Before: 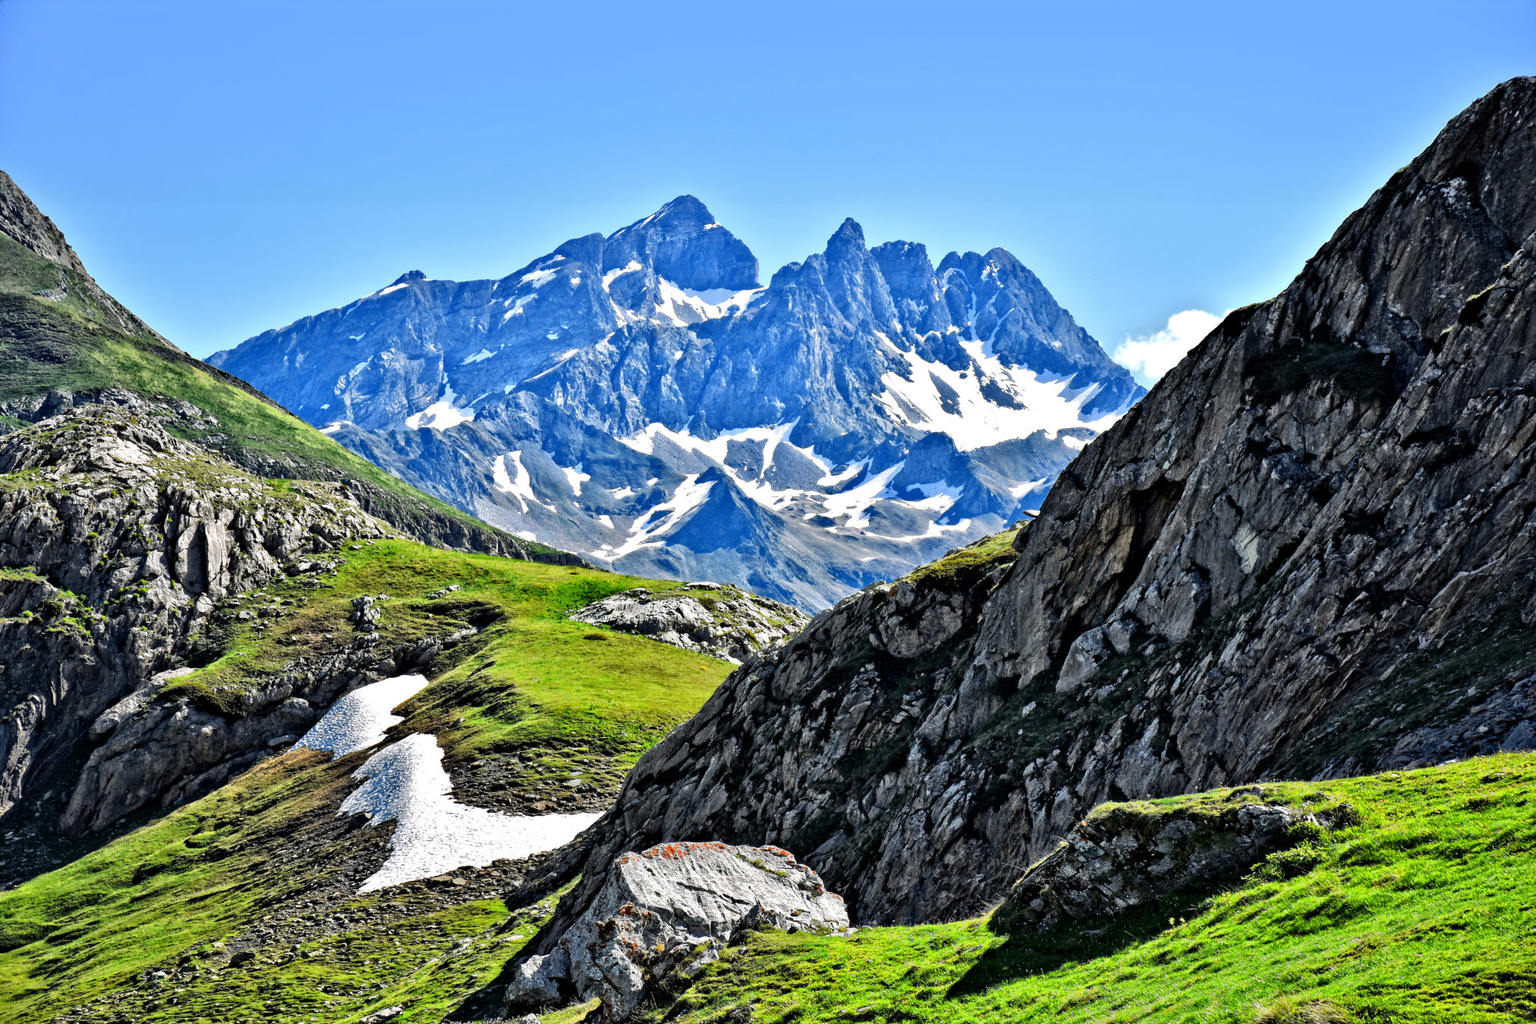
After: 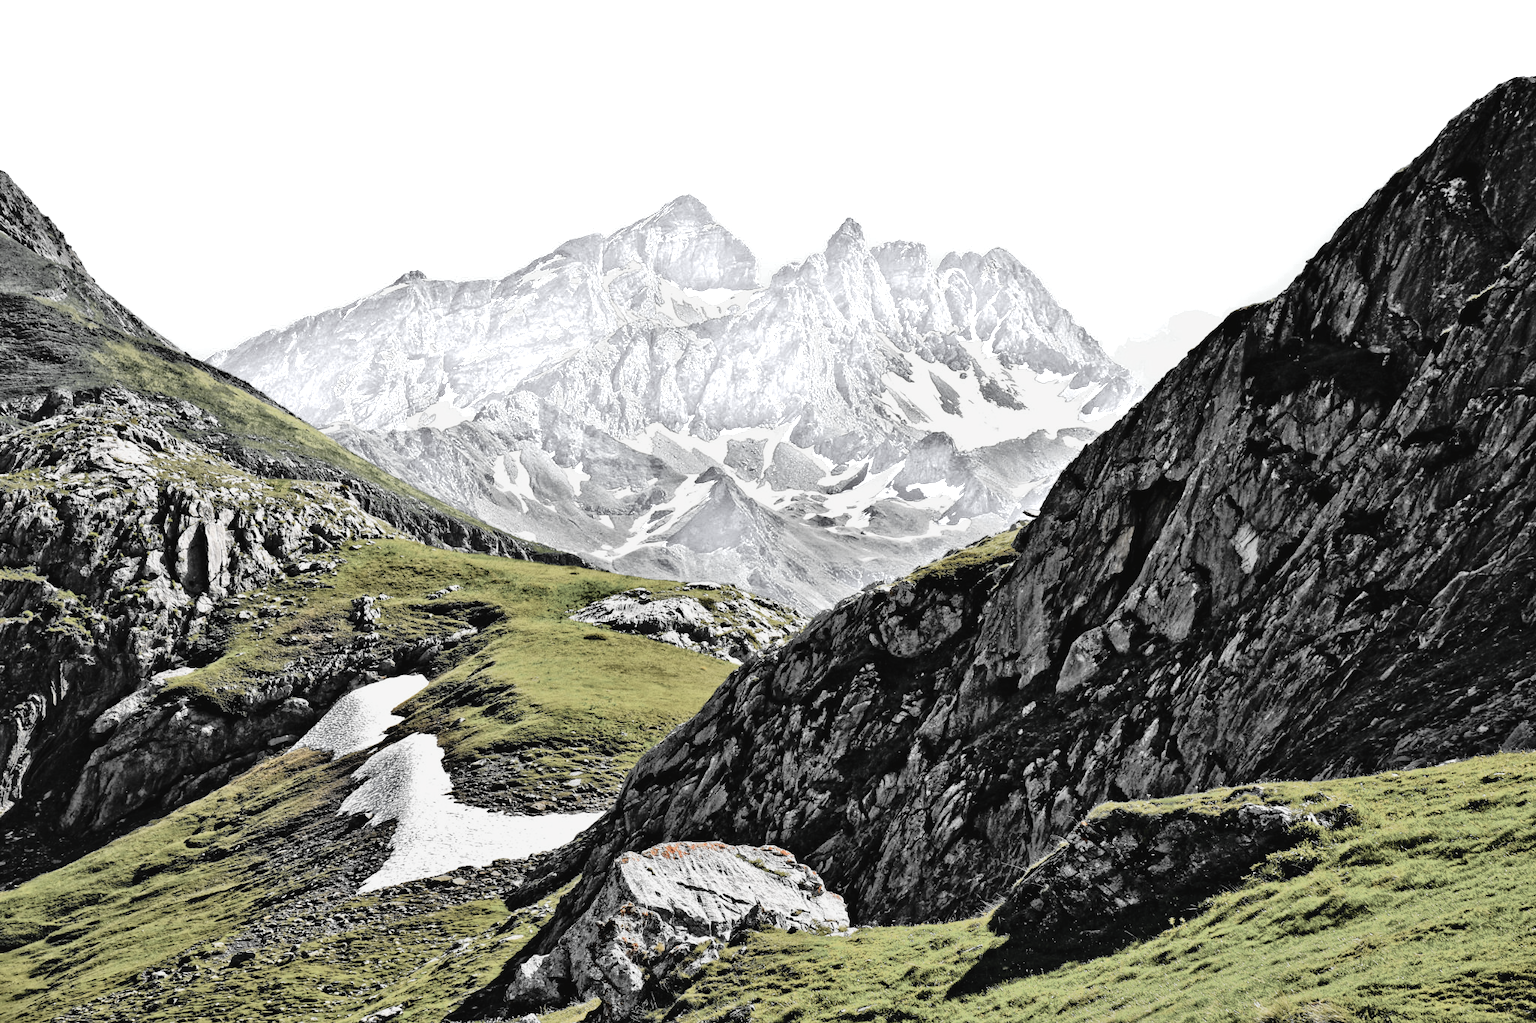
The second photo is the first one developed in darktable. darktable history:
tone curve: curves: ch0 [(0, 0.029) (0.168, 0.142) (0.359, 0.44) (0.469, 0.544) (0.634, 0.722) (0.858, 0.903) (1, 0.968)]; ch1 [(0, 0) (0.437, 0.453) (0.472, 0.47) (0.502, 0.502) (0.54, 0.534) (0.57, 0.592) (0.618, 0.66) (0.699, 0.749) (0.859, 0.919) (1, 1)]; ch2 [(0, 0) (0.33, 0.301) (0.421, 0.443) (0.476, 0.498) (0.505, 0.503) (0.547, 0.557) (0.586, 0.634) (0.608, 0.676) (1, 1)], color space Lab, independent channels, preserve colors none
color zones: curves: ch0 [(0, 0.613) (0.01, 0.613) (0.245, 0.448) (0.498, 0.529) (0.642, 0.665) (0.879, 0.777) (0.99, 0.613)]; ch1 [(0, 0.035) (0.121, 0.189) (0.259, 0.197) (0.415, 0.061) (0.589, 0.022) (0.732, 0.022) (0.857, 0.026) (0.991, 0.053)]
